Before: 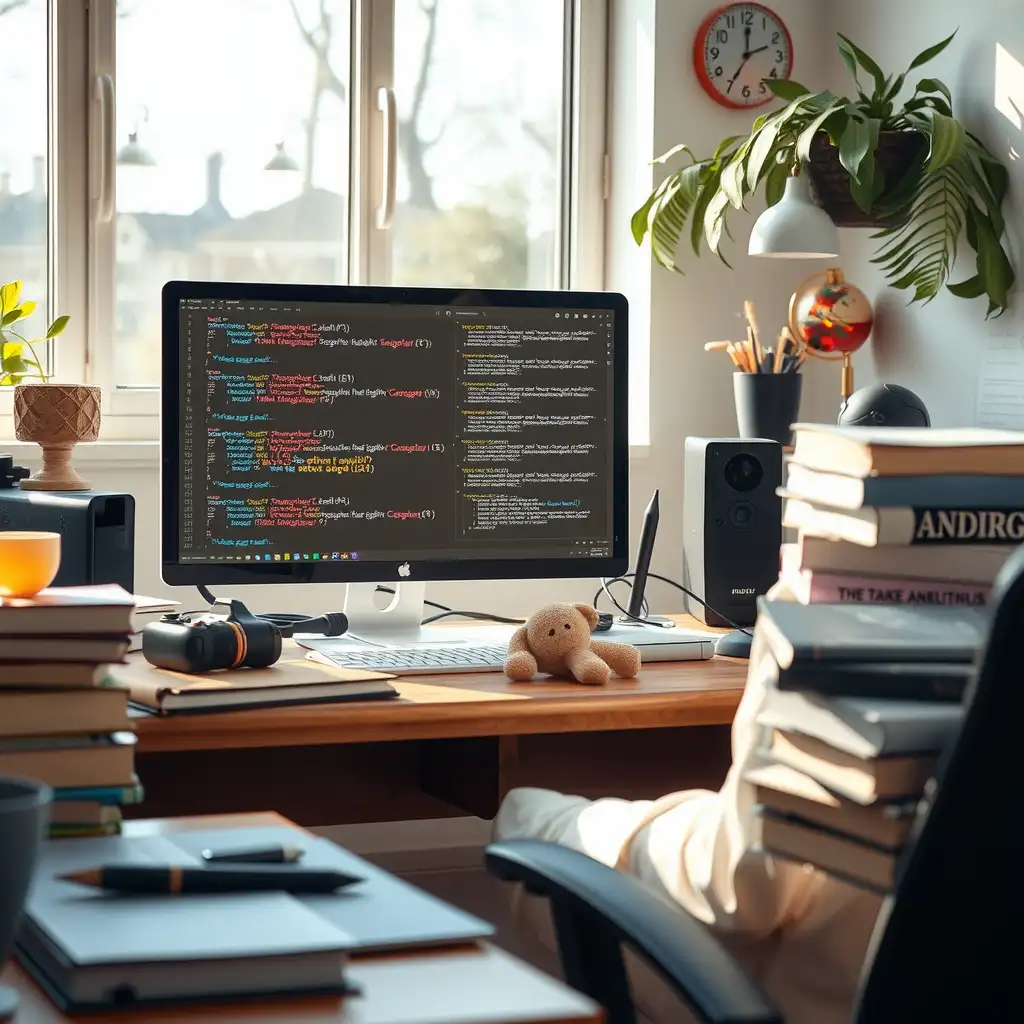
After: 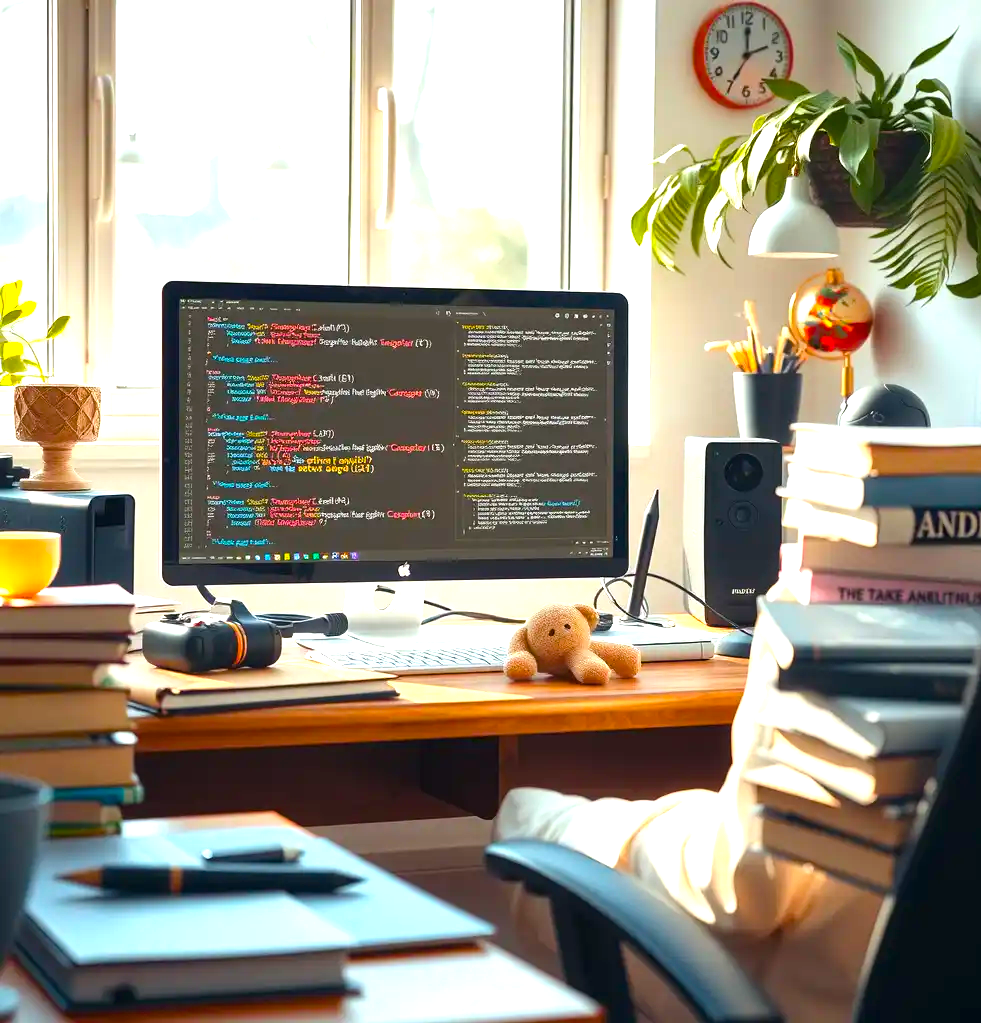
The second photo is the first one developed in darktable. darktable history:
exposure: black level correction -0.001, exposure 0.9 EV, compensate exposure bias true, compensate highlight preservation false
crop: right 4.126%, bottom 0.031%
color balance rgb: linear chroma grading › global chroma 15%, perceptual saturation grading › global saturation 30%
